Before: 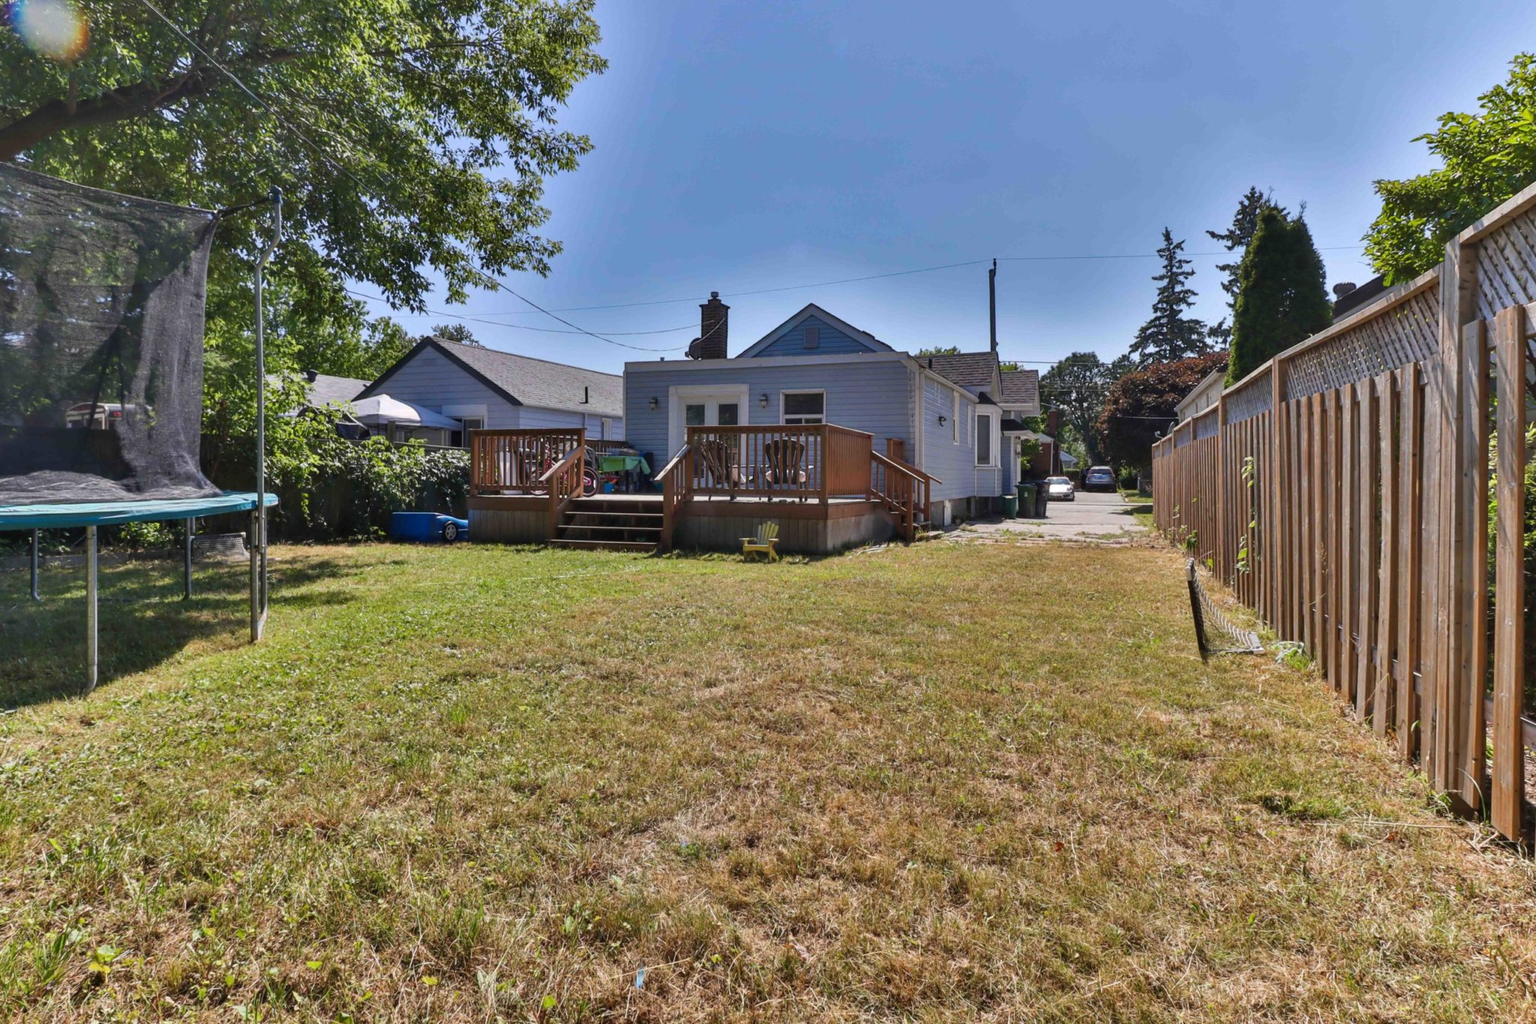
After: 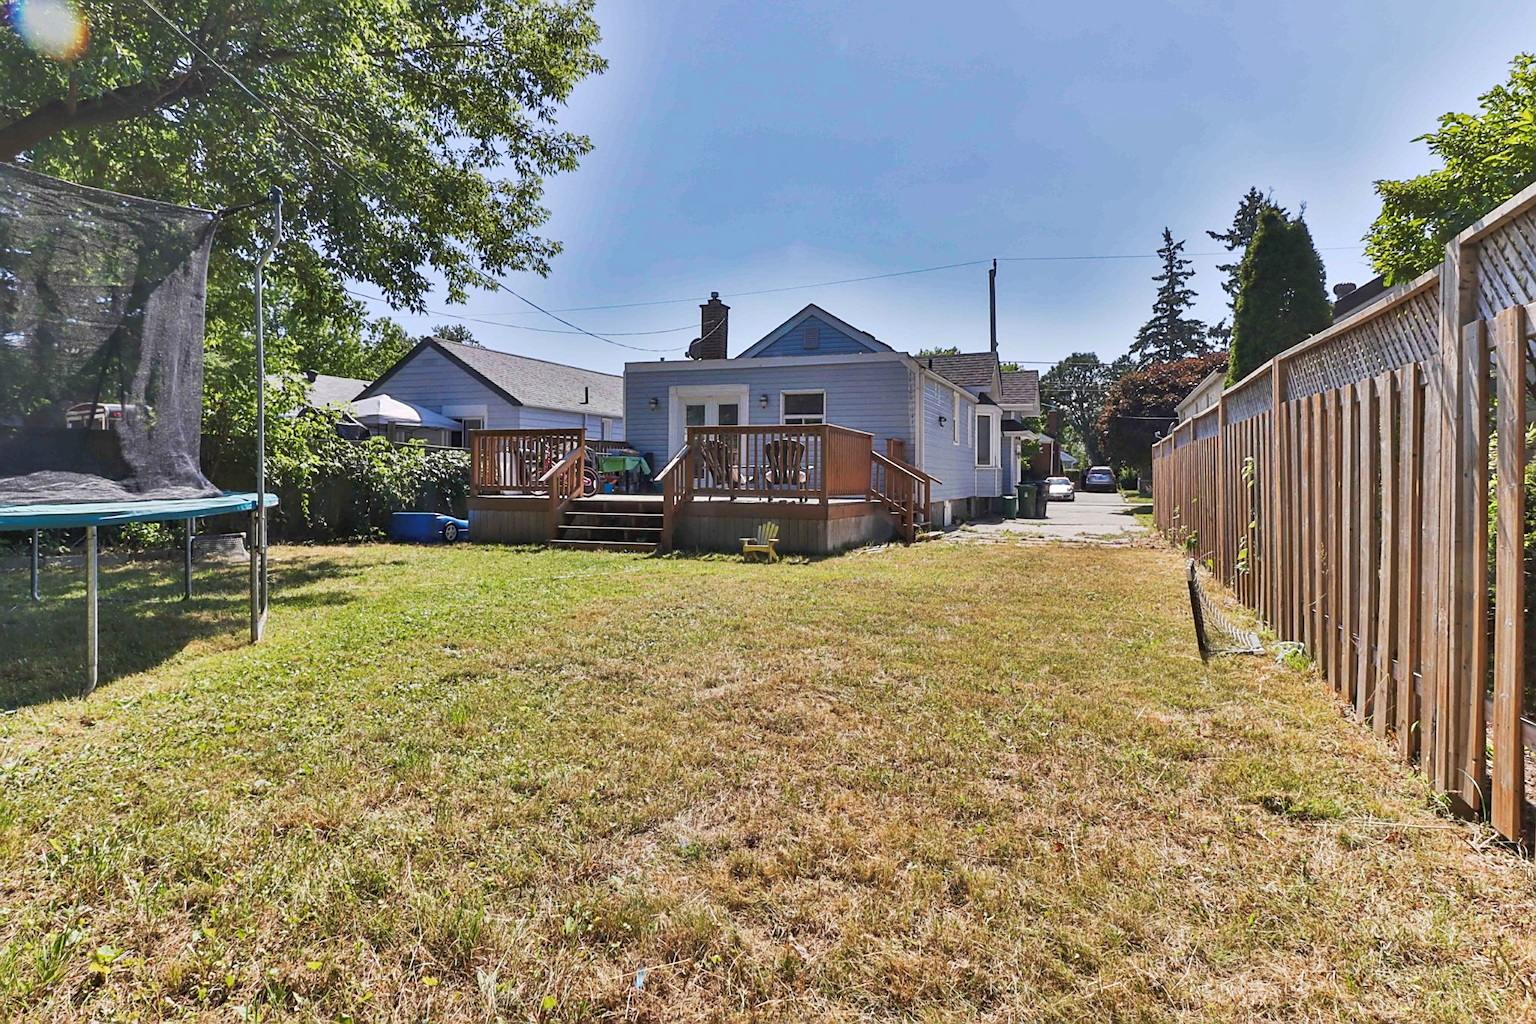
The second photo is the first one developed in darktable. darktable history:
tone curve: curves: ch0 [(0, 0) (0.003, 0.026) (0.011, 0.03) (0.025, 0.047) (0.044, 0.082) (0.069, 0.119) (0.1, 0.157) (0.136, 0.19) (0.177, 0.231) (0.224, 0.27) (0.277, 0.318) (0.335, 0.383) (0.399, 0.456) (0.468, 0.532) (0.543, 0.618) (0.623, 0.71) (0.709, 0.786) (0.801, 0.851) (0.898, 0.908) (1, 1)], preserve colors none
sharpen: amount 0.497
